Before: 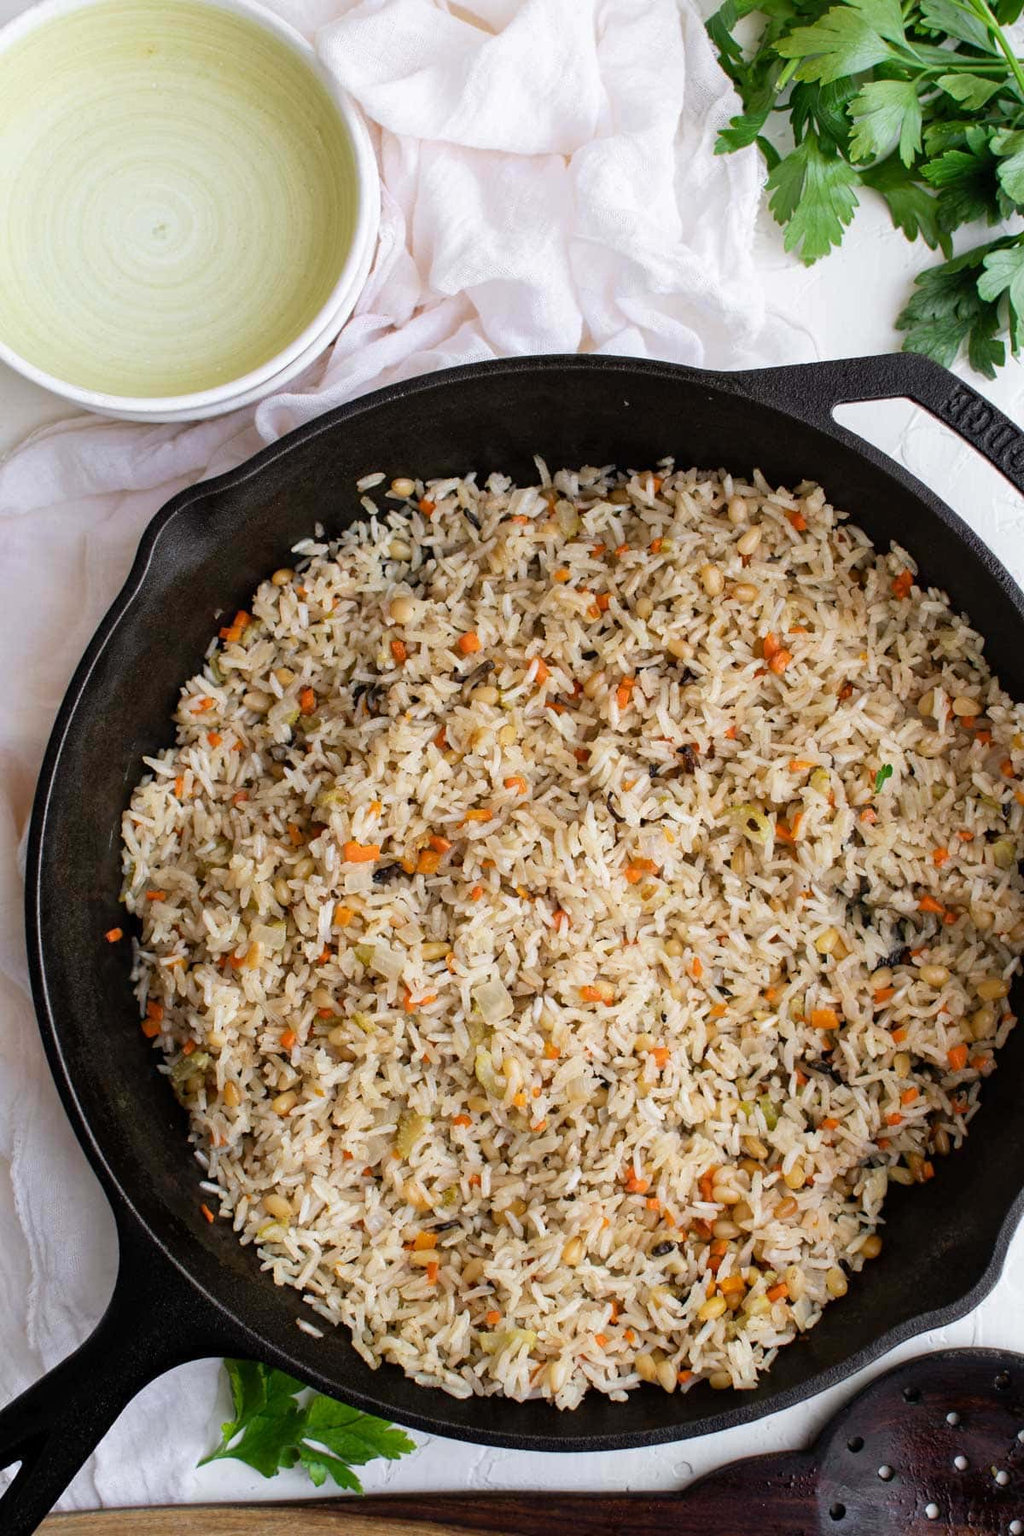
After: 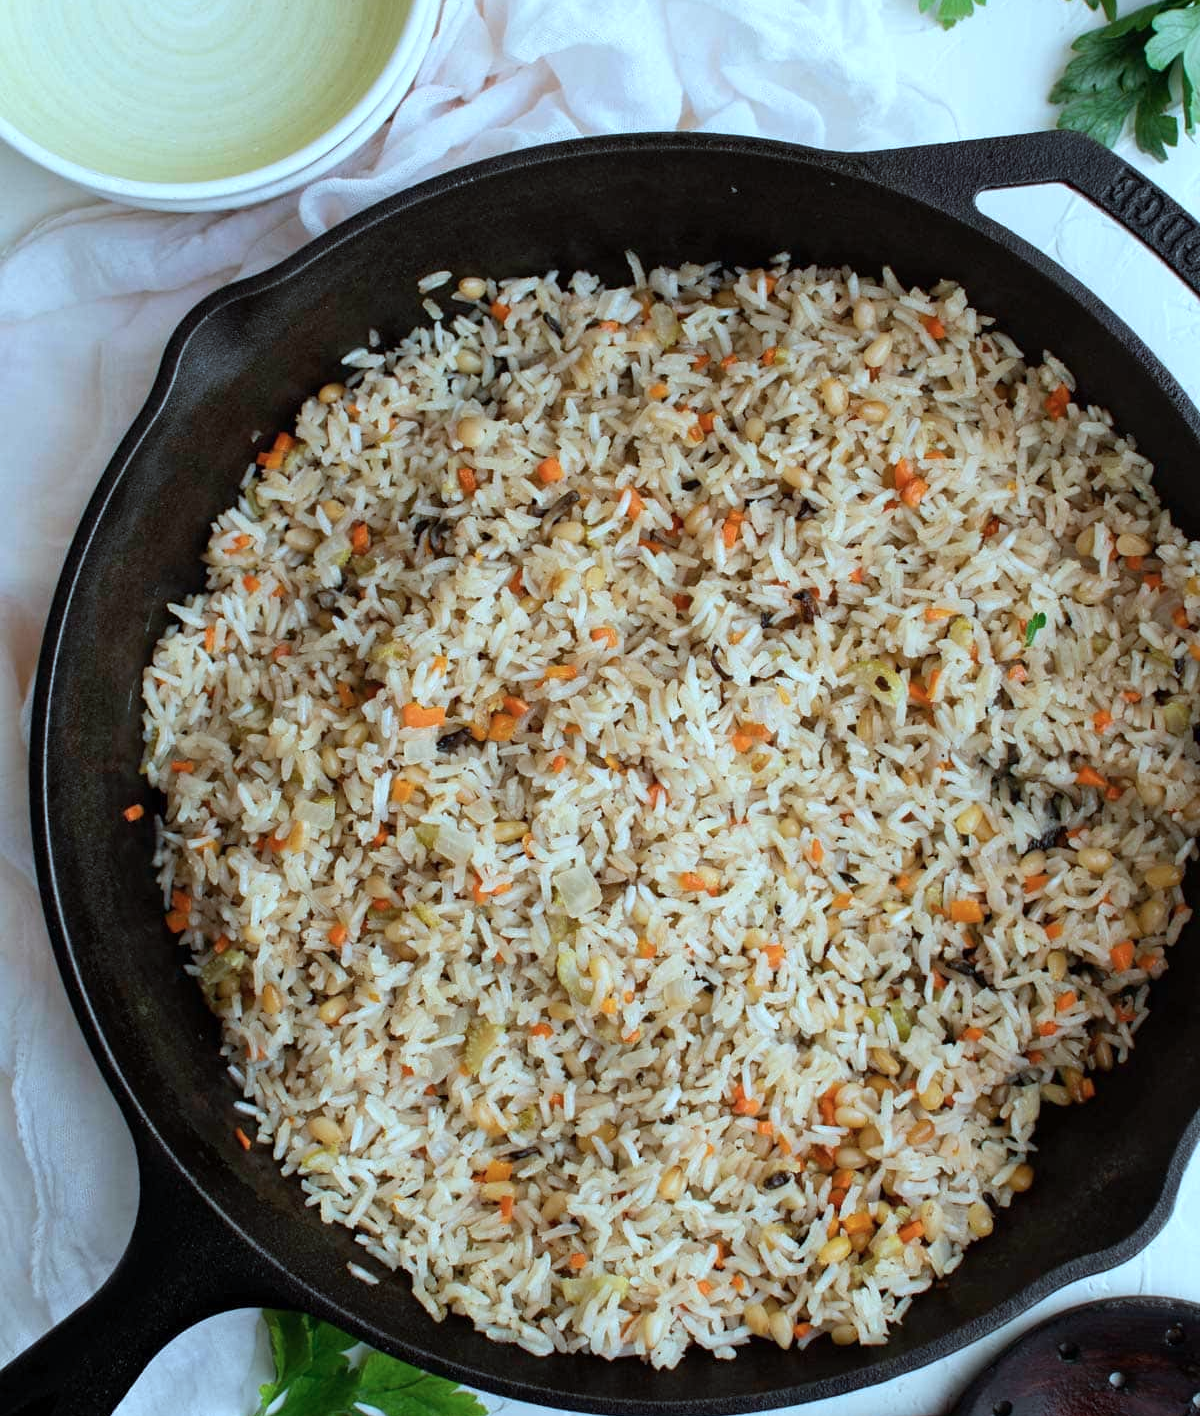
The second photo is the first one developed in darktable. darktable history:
crop and rotate: top 15.774%, bottom 5.506%
color correction: highlights a* -11.71, highlights b* -15.58
